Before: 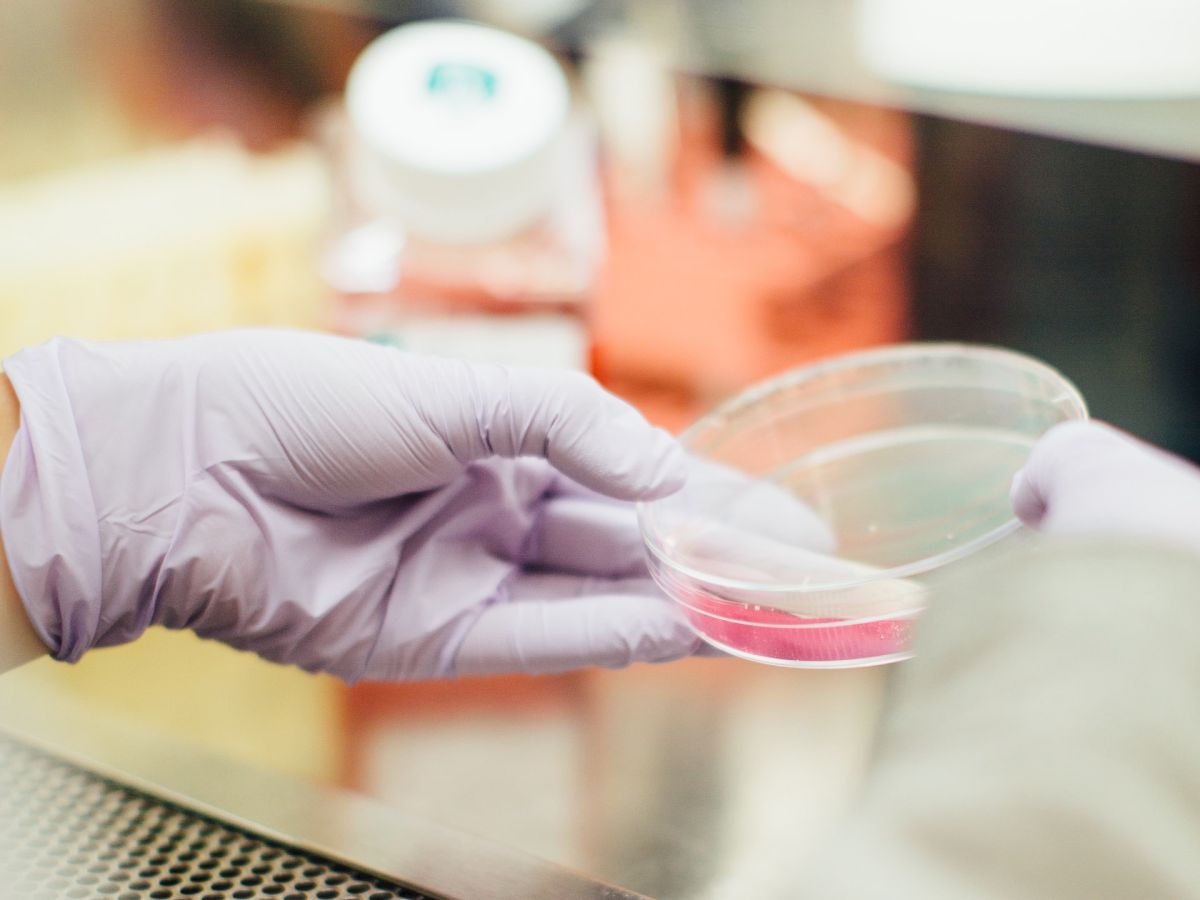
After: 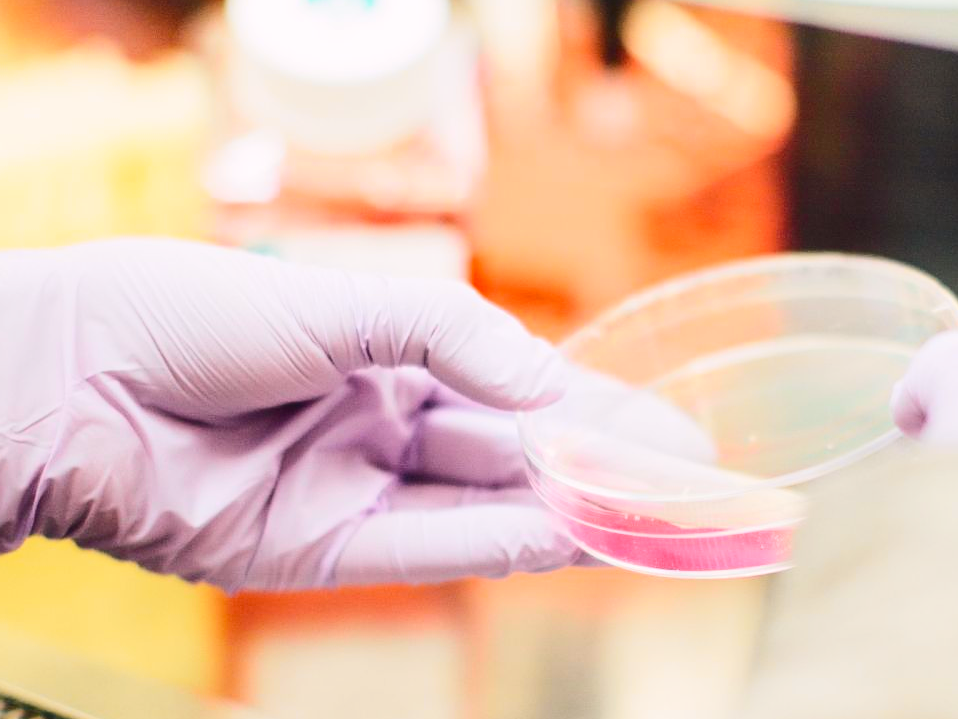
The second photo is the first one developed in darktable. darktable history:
crop and rotate: left 10.071%, top 10.071%, right 10.02%, bottom 10.02%
tone curve: curves: ch0 [(0, 0.023) (0.103, 0.087) (0.295, 0.297) (0.445, 0.531) (0.553, 0.665) (0.735, 0.843) (0.994, 1)]; ch1 [(0, 0) (0.414, 0.395) (0.447, 0.447) (0.485, 0.5) (0.512, 0.524) (0.542, 0.581) (0.581, 0.632) (0.646, 0.715) (1, 1)]; ch2 [(0, 0) (0.369, 0.388) (0.449, 0.431) (0.478, 0.471) (0.516, 0.517) (0.579, 0.624) (0.674, 0.775) (1, 1)], color space Lab, independent channels, preserve colors none
sharpen: amount 0.2
